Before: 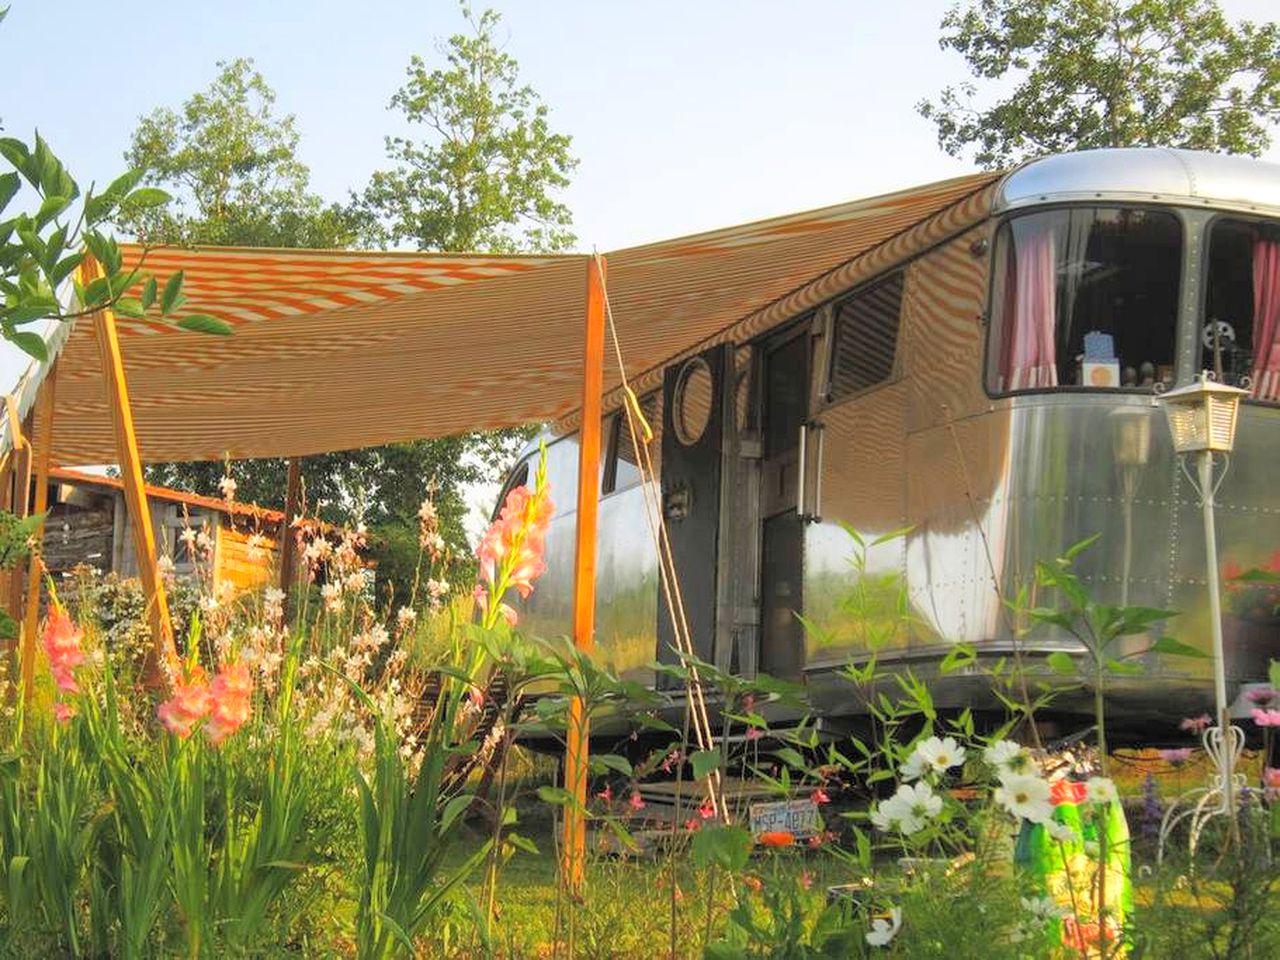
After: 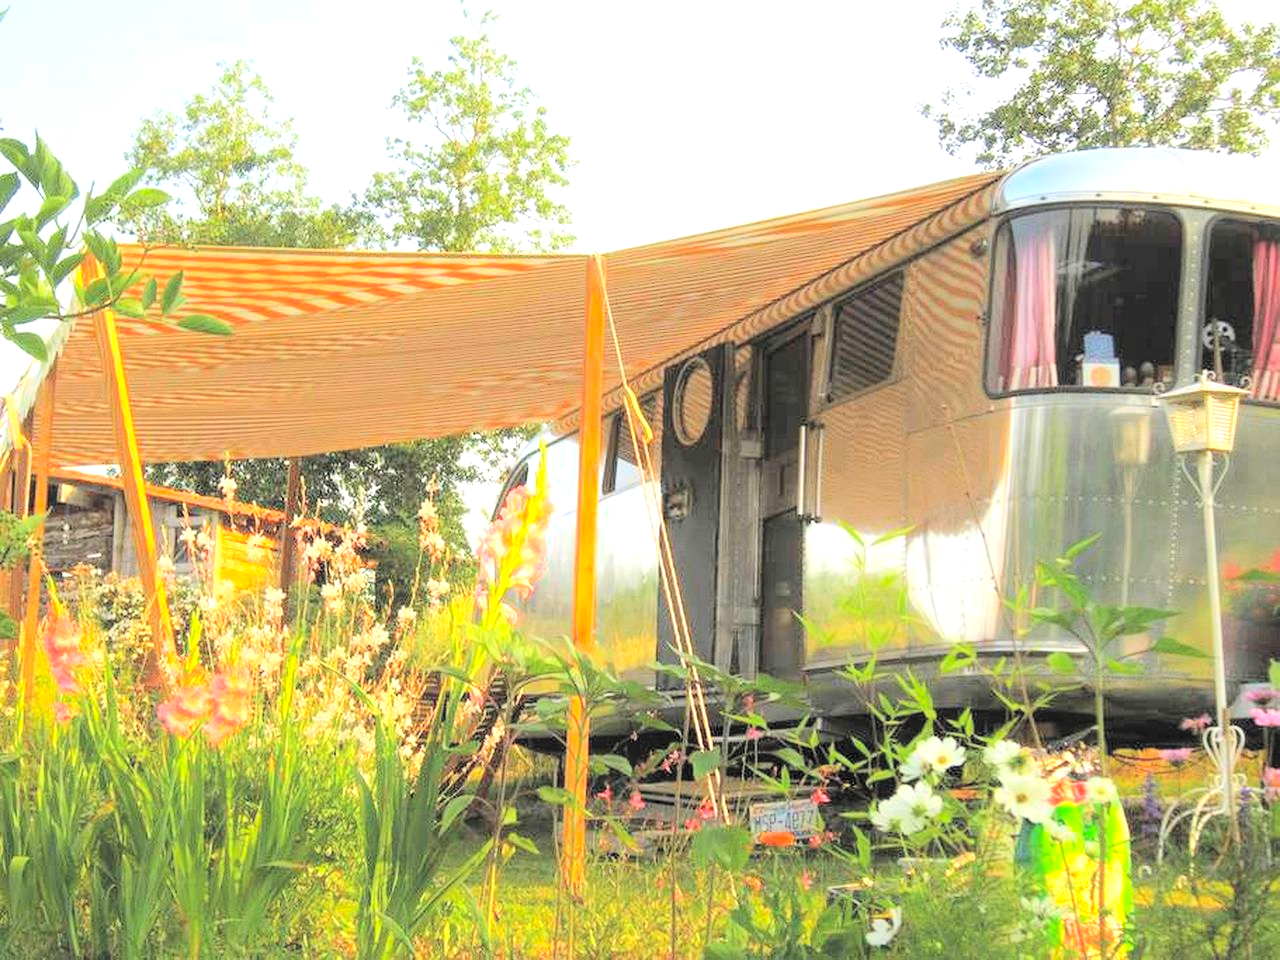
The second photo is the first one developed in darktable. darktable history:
contrast brightness saturation: contrast 0.104, brightness 0.295, saturation 0.149
tone equalizer: -8 EV -0.751 EV, -7 EV -0.668 EV, -6 EV -0.618 EV, -5 EV -0.366 EV, -3 EV 0.369 EV, -2 EV 0.6 EV, -1 EV 0.691 EV, +0 EV 0.742 EV, mask exposure compensation -0.491 EV
